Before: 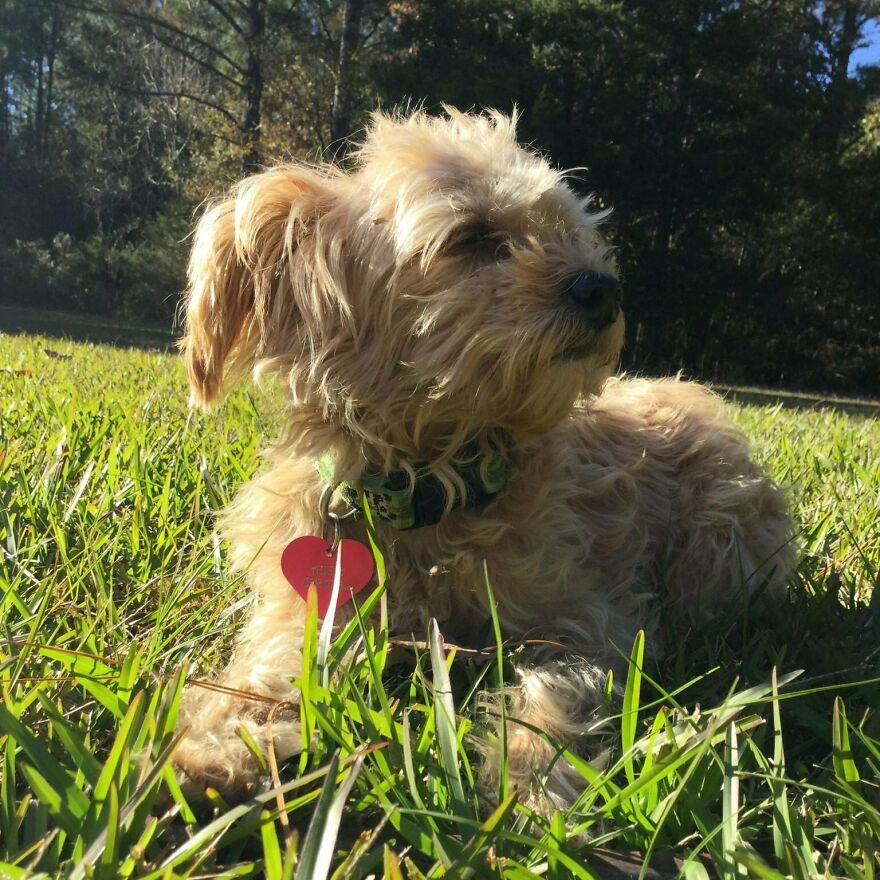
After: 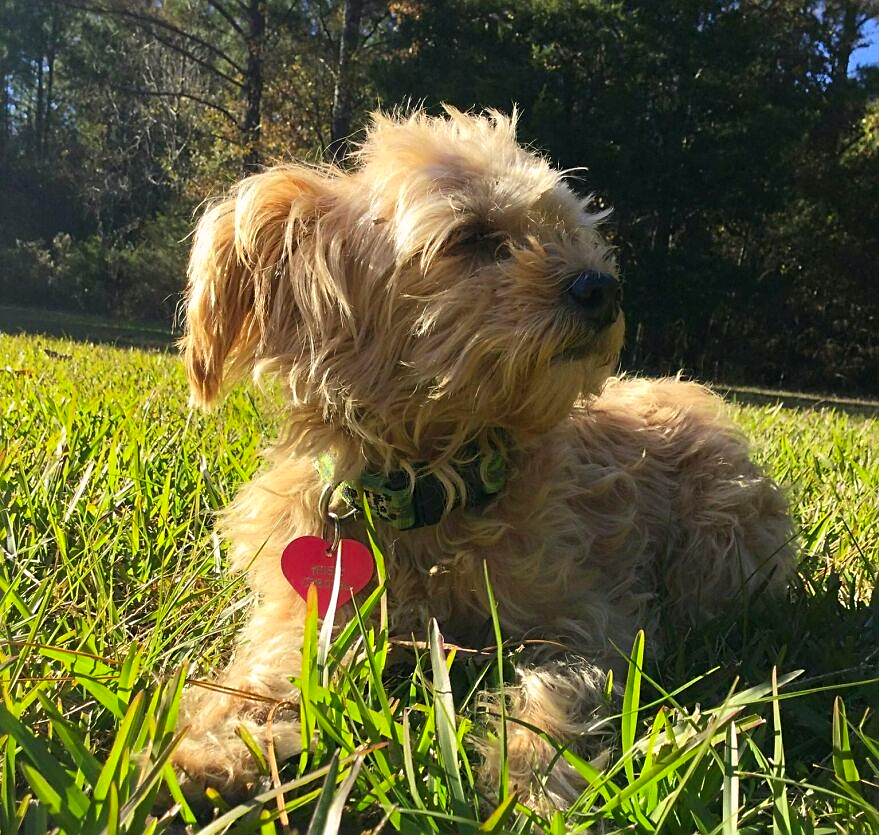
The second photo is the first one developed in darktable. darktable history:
crop and rotate: top 0%, bottom 5.097%
color correction: highlights a* 3.22, highlights b* 1.93, saturation 1.19
sharpen: on, module defaults
rotate and perspective: automatic cropping off
